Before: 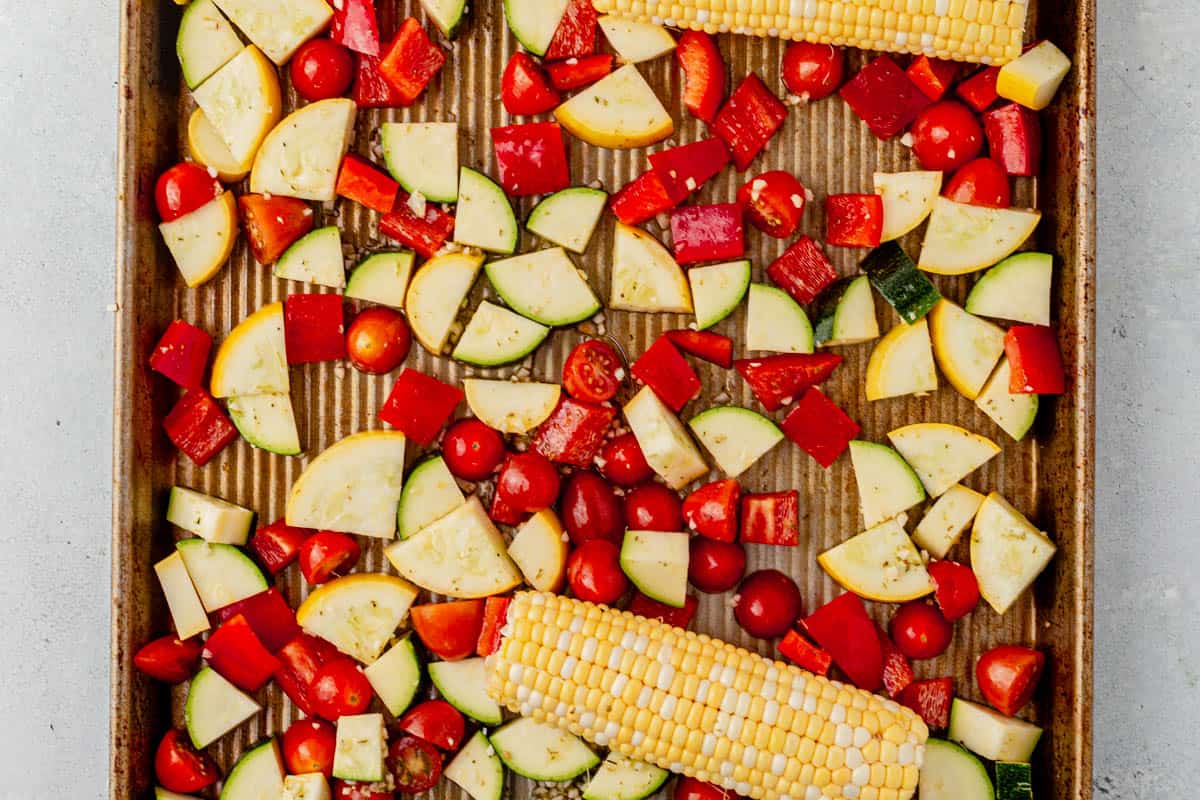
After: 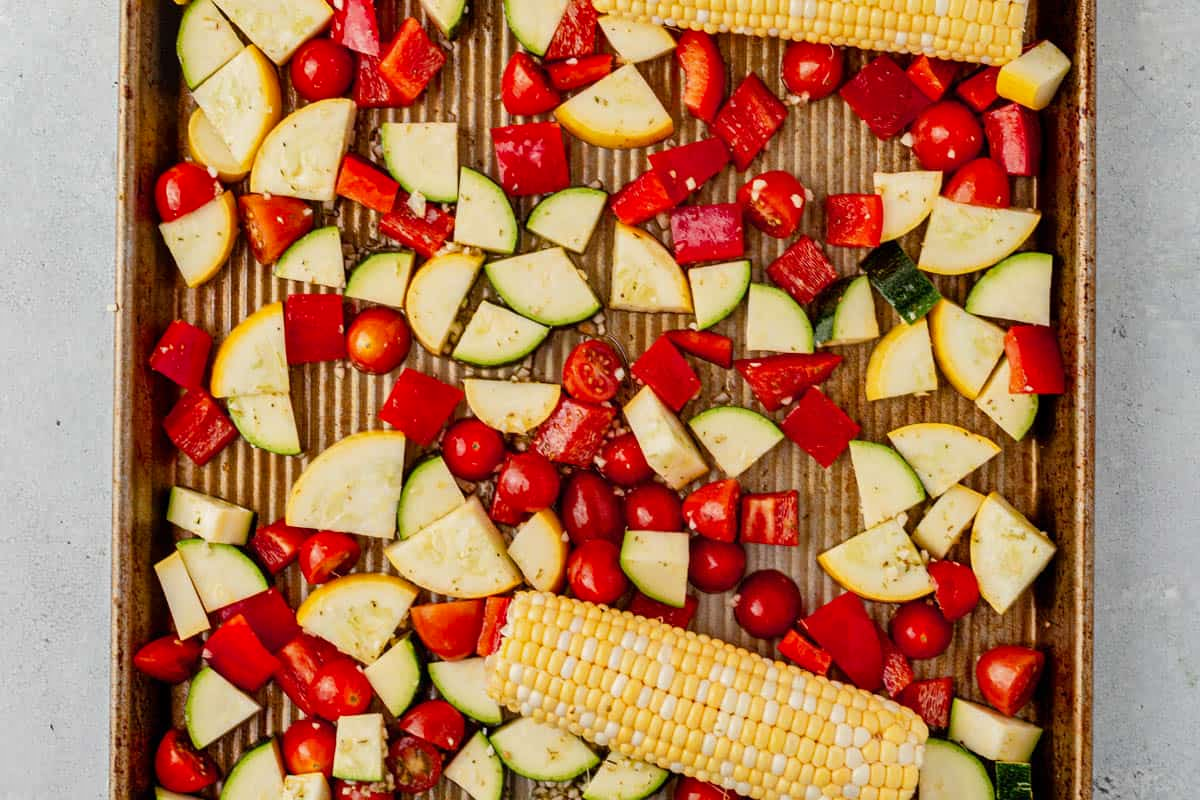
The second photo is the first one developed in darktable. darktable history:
shadows and highlights: shadows 25.98, highlights -48.14, soften with gaussian
